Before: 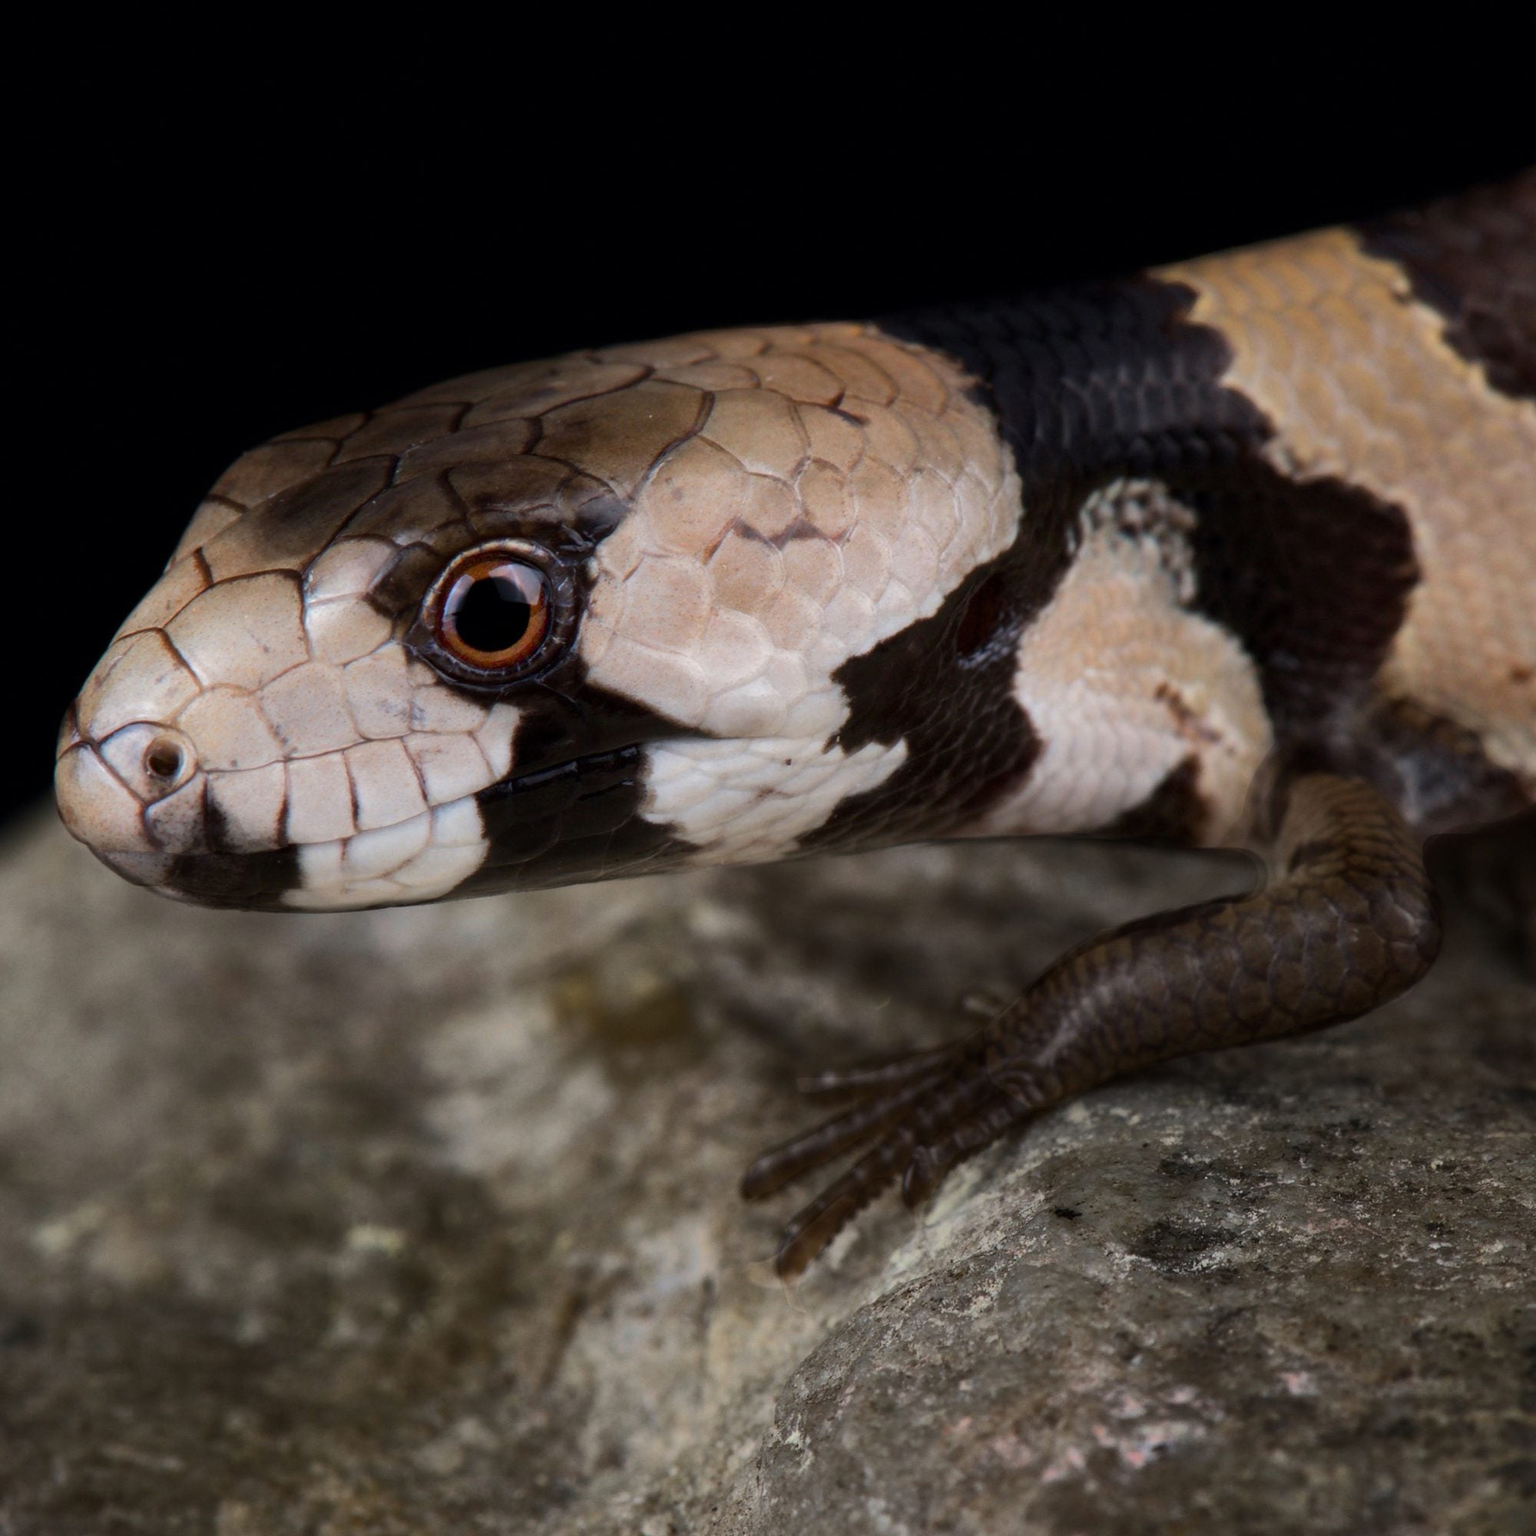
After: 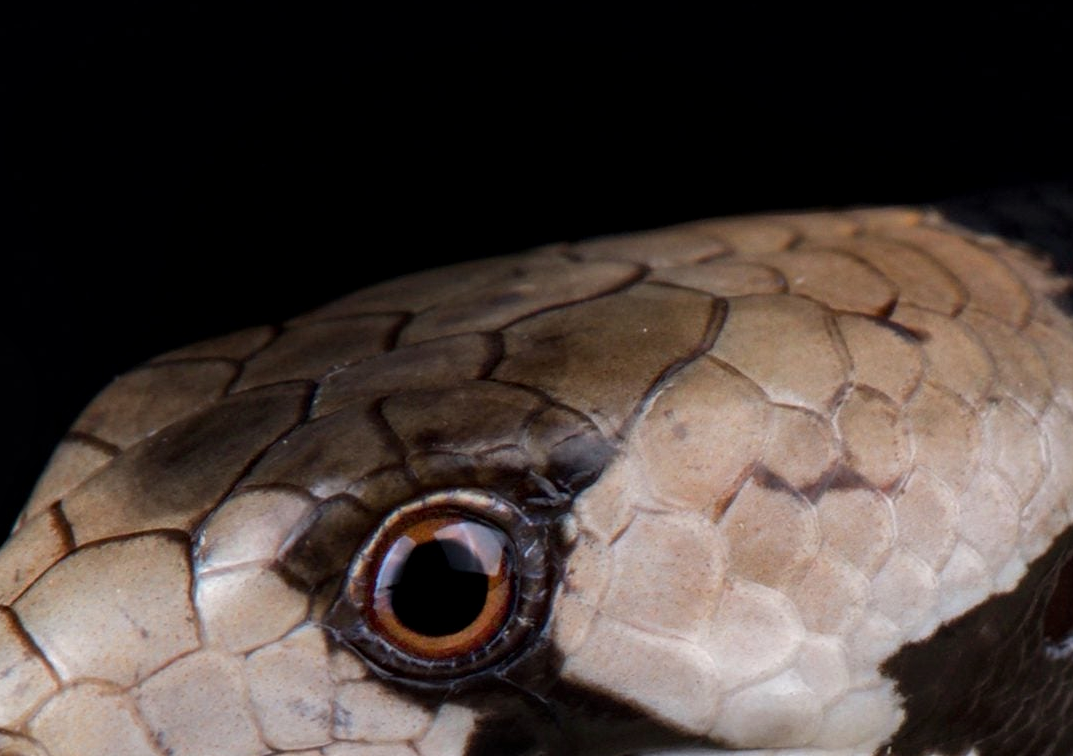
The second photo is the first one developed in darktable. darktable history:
crop: left 10.121%, top 10.631%, right 36.218%, bottom 51.526%
local contrast: on, module defaults
